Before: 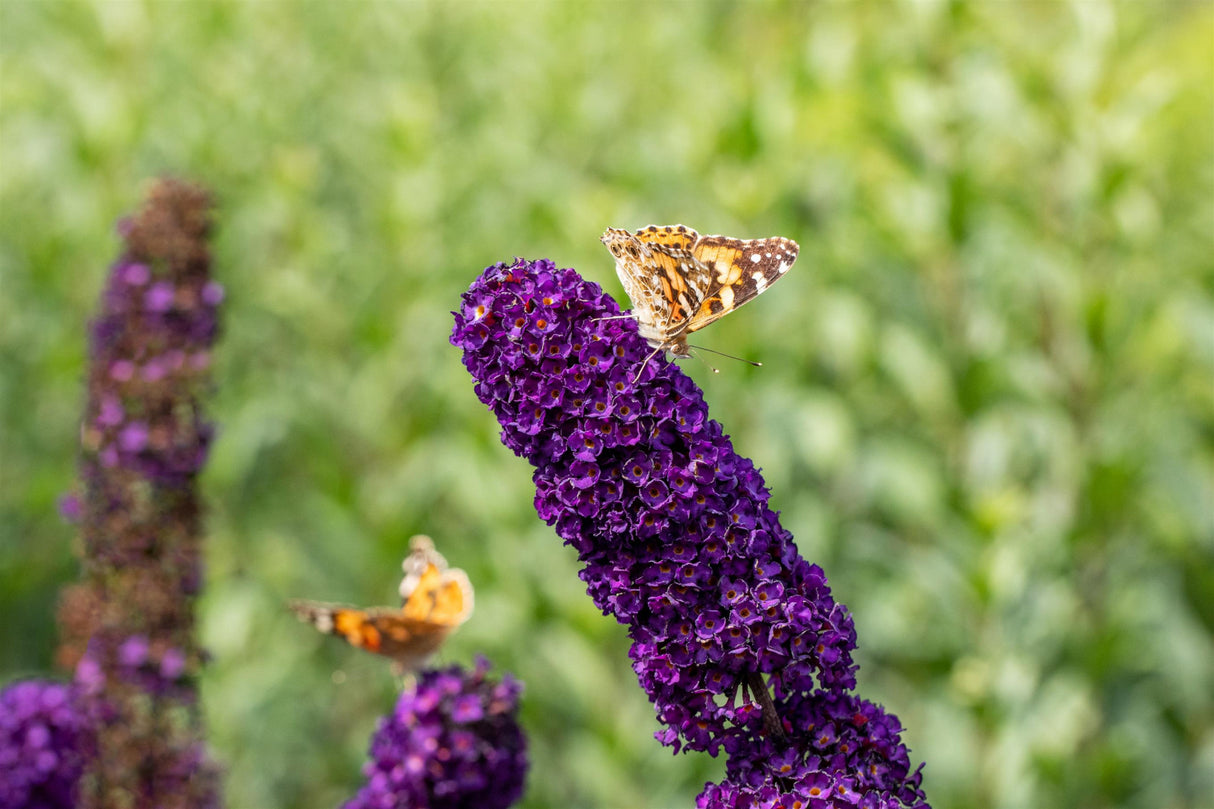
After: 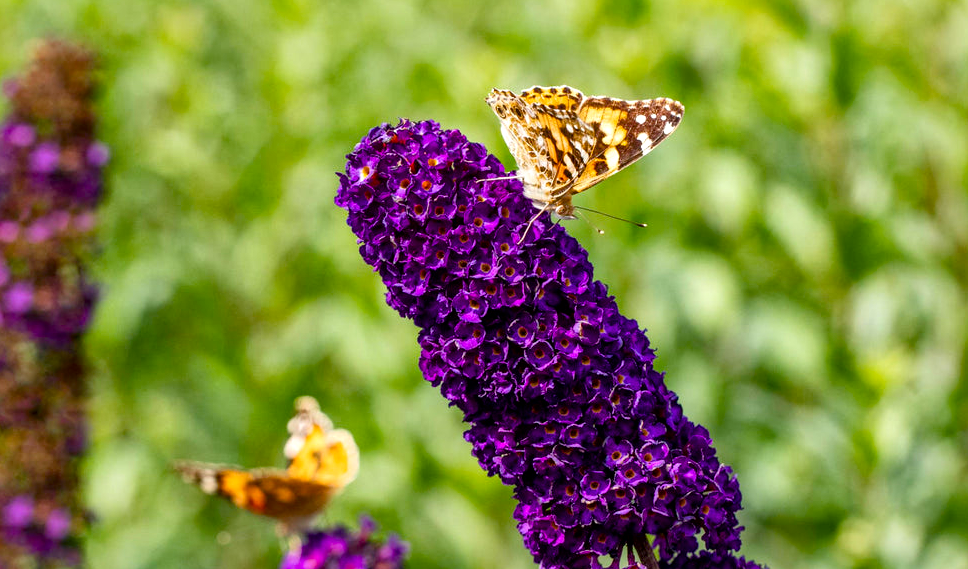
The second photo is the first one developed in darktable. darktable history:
local contrast: mode bilateral grid, contrast 24, coarseness 59, detail 151%, midtone range 0.2
crop: left 9.505%, top 17.254%, right 10.704%, bottom 12.31%
color balance rgb: shadows lift › chroma 0.652%, shadows lift › hue 114.54°, power › hue 72.54°, linear chroma grading › global chroma 15.302%, perceptual saturation grading › global saturation 20%, perceptual saturation grading › highlights -25.654%, perceptual saturation grading › shadows 25.226%, global vibrance 20%
